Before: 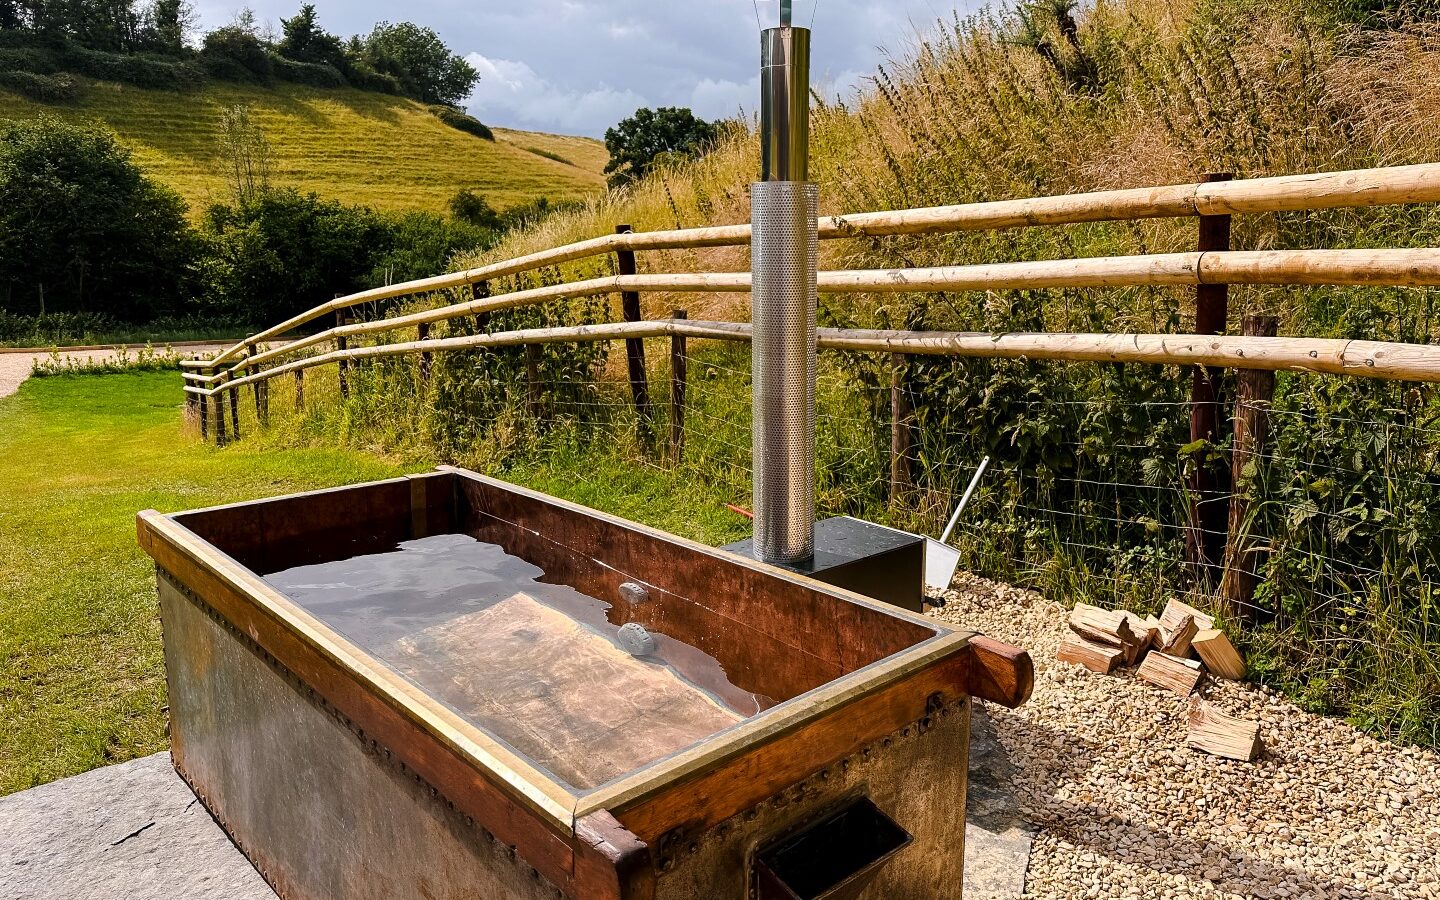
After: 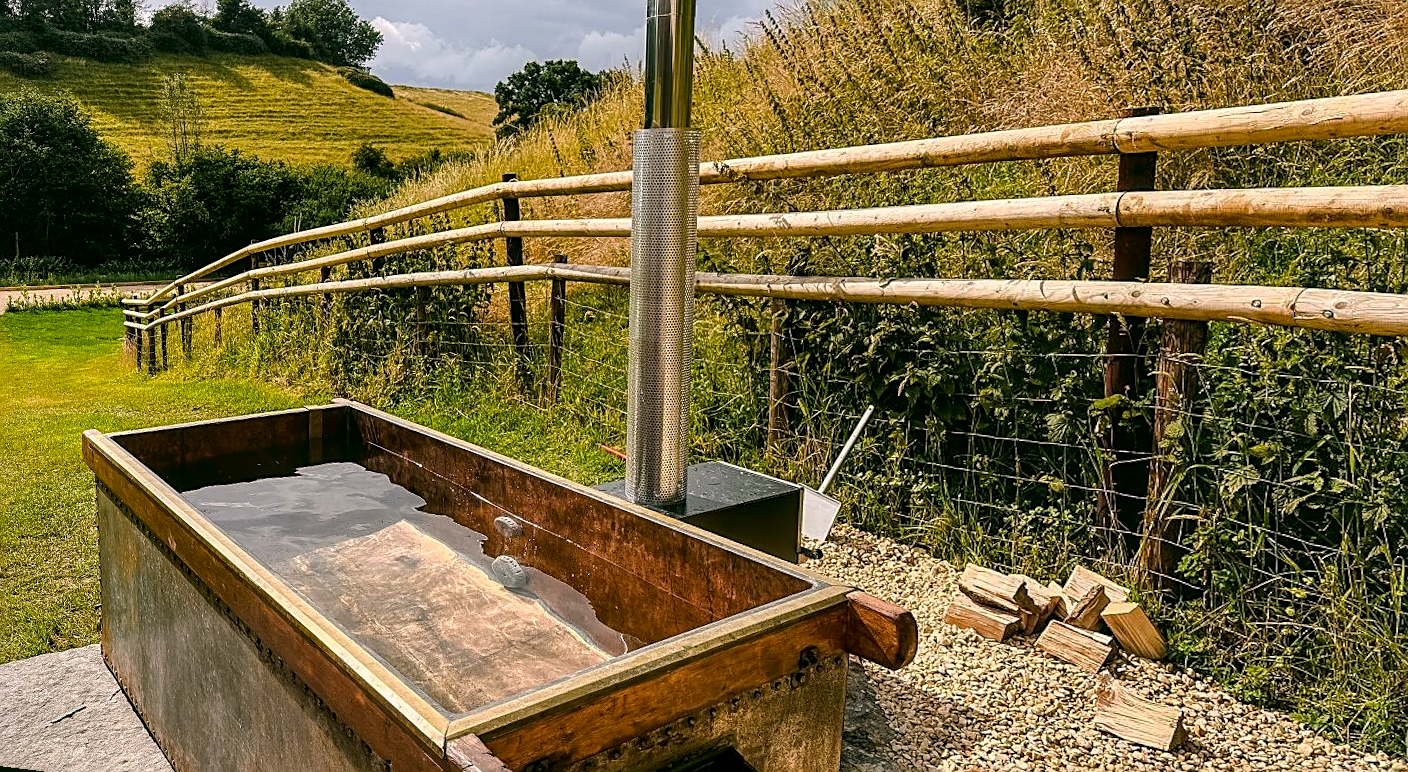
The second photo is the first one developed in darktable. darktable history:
color correction: highlights a* 4.02, highlights b* 4.98, shadows a* -7.55, shadows b* 4.98
rotate and perspective: rotation 1.69°, lens shift (vertical) -0.023, lens shift (horizontal) -0.291, crop left 0.025, crop right 0.988, crop top 0.092, crop bottom 0.842
sharpen: on, module defaults
local contrast: on, module defaults
